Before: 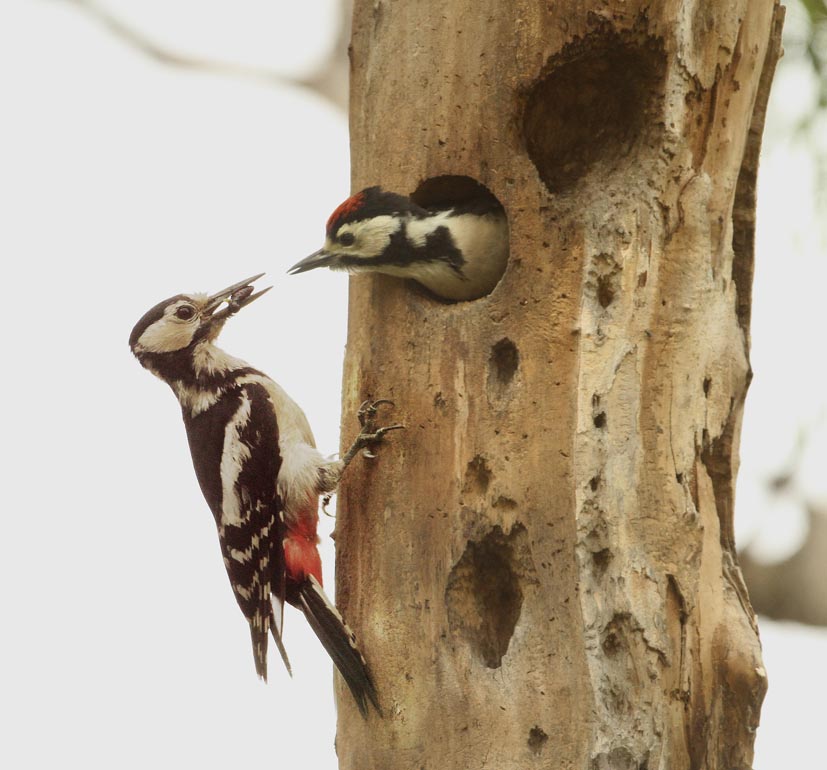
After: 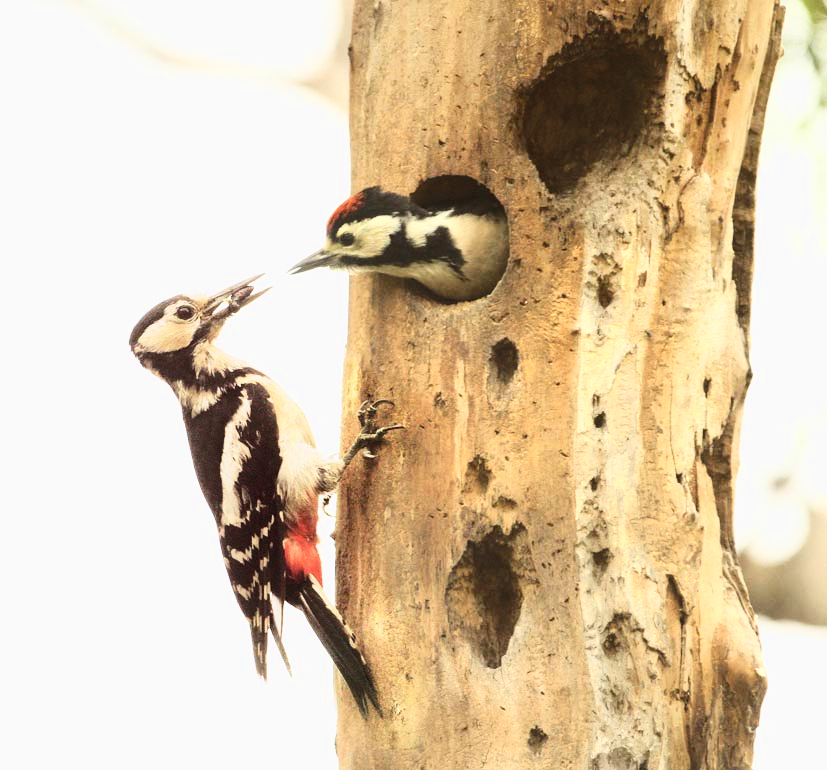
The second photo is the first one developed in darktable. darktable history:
tone curve: curves: ch0 [(0, 0) (0.003, 0.003) (0.011, 0.013) (0.025, 0.028) (0.044, 0.05) (0.069, 0.079) (0.1, 0.113) (0.136, 0.154) (0.177, 0.201) (0.224, 0.268) (0.277, 0.38) (0.335, 0.486) (0.399, 0.588) (0.468, 0.688) (0.543, 0.787) (0.623, 0.854) (0.709, 0.916) (0.801, 0.957) (0.898, 0.978) (1, 1)]
